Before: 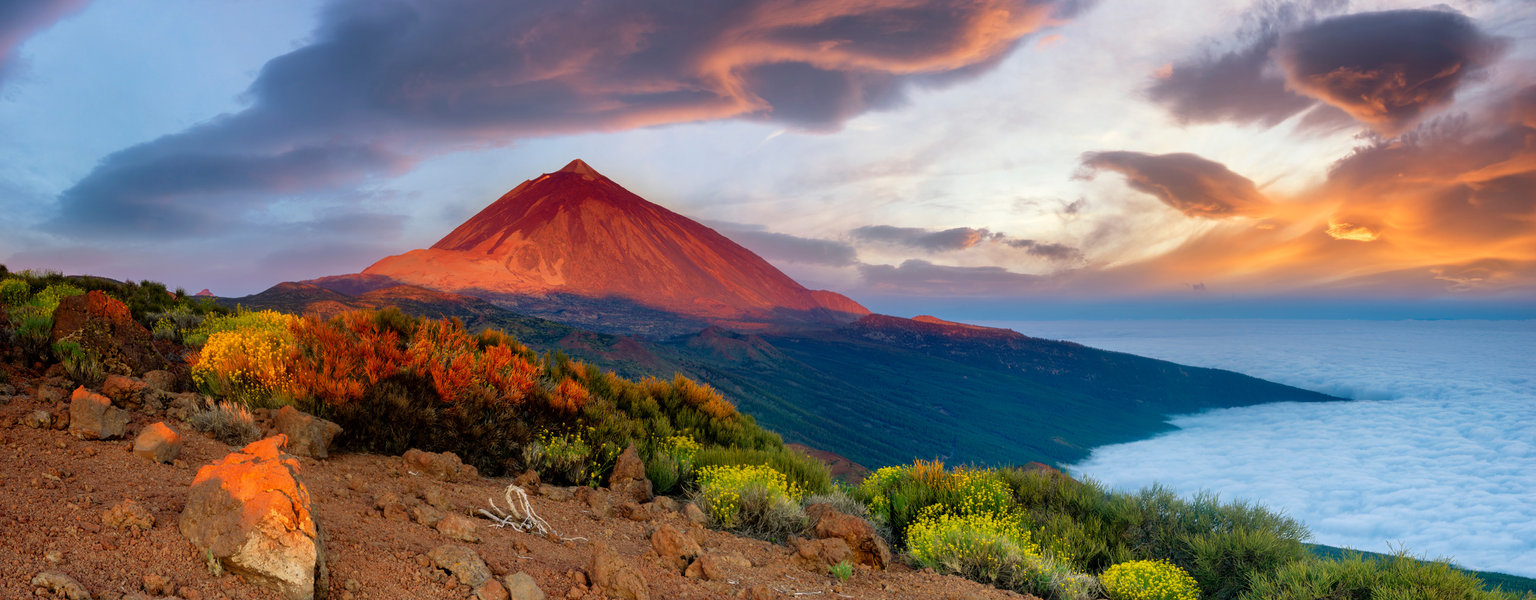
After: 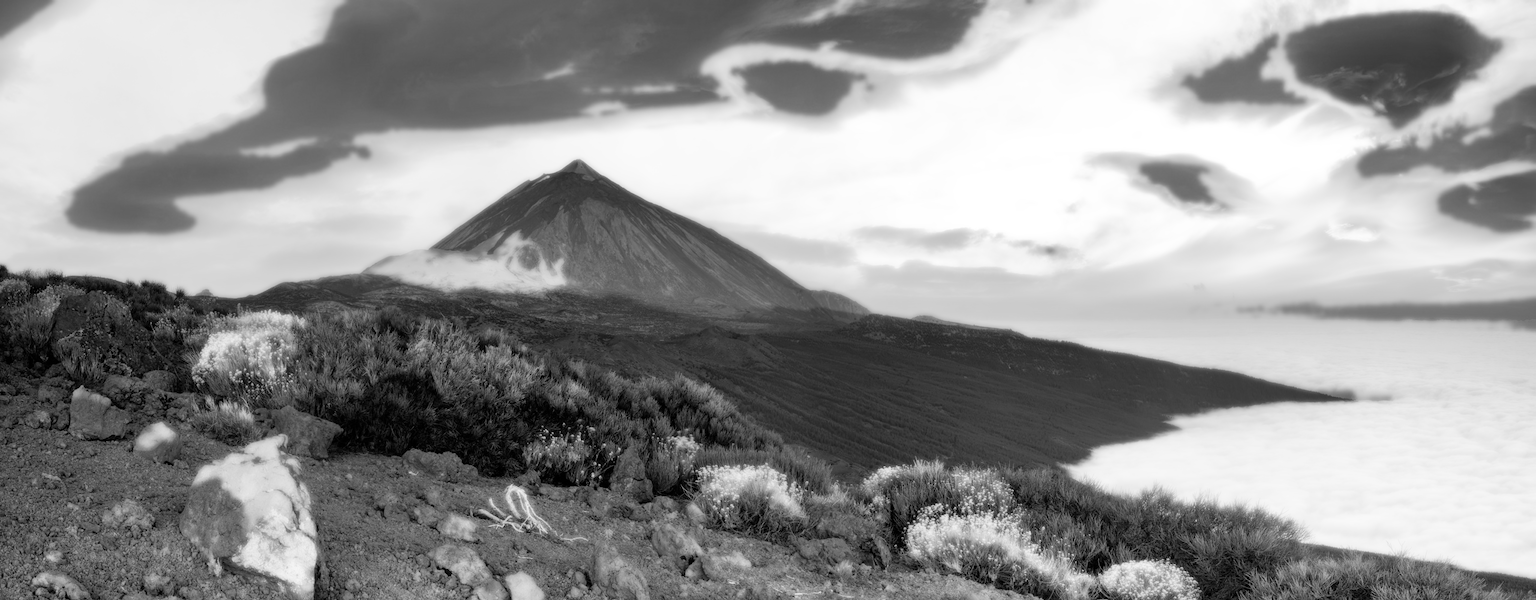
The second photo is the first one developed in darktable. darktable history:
bloom: size 0%, threshold 54.82%, strength 8.31%
monochrome: size 3.1
